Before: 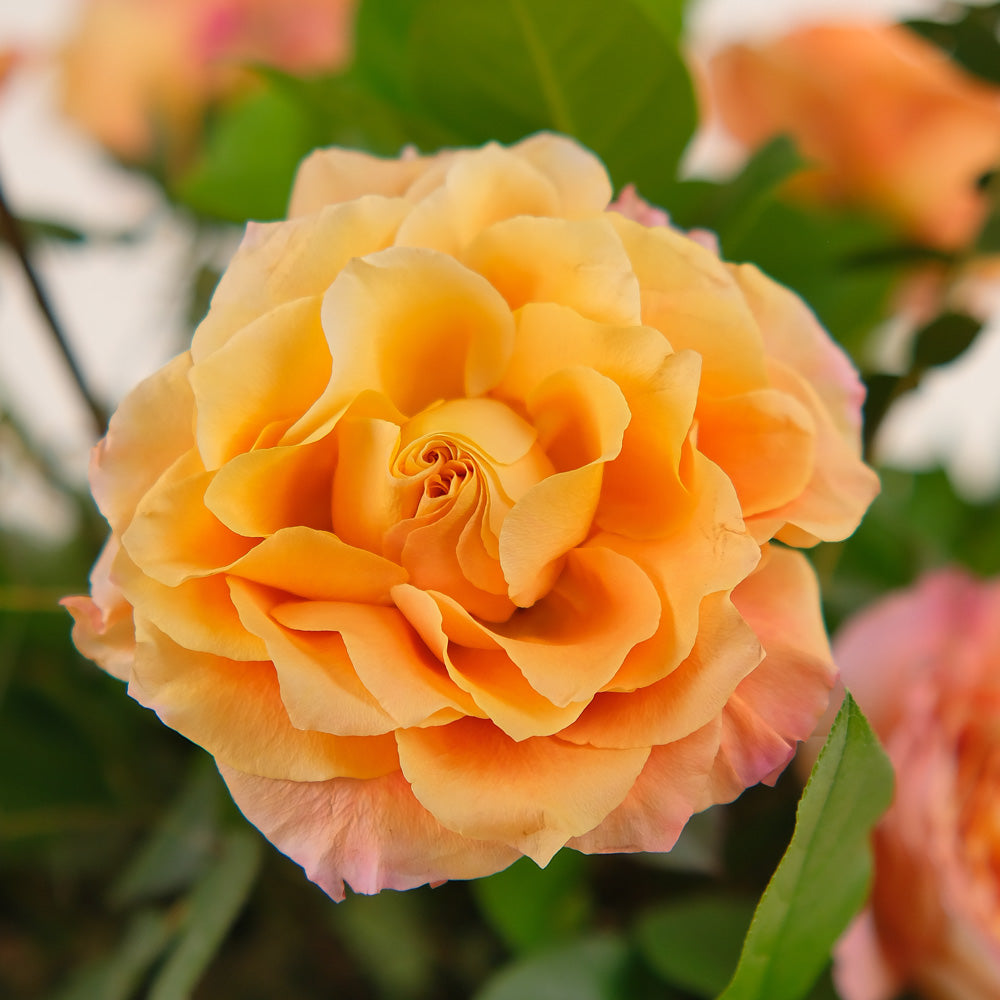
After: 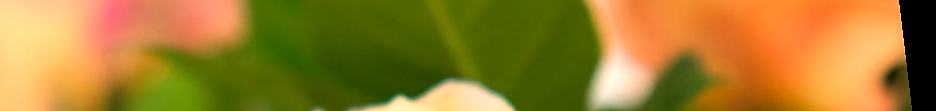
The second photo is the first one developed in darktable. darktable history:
color balance: contrast fulcrum 17.78%
sharpen: radius 1, threshold 1
crop and rotate: left 9.644%, top 9.491%, right 6.021%, bottom 80.509%
tone equalizer: -8 EV -0.75 EV, -7 EV -0.7 EV, -6 EV -0.6 EV, -5 EV -0.4 EV, -3 EV 0.4 EV, -2 EV 0.6 EV, -1 EV 0.7 EV, +0 EV 0.75 EV, edges refinement/feathering 500, mask exposure compensation -1.57 EV, preserve details no
rotate and perspective: rotation -6.83°, automatic cropping off
